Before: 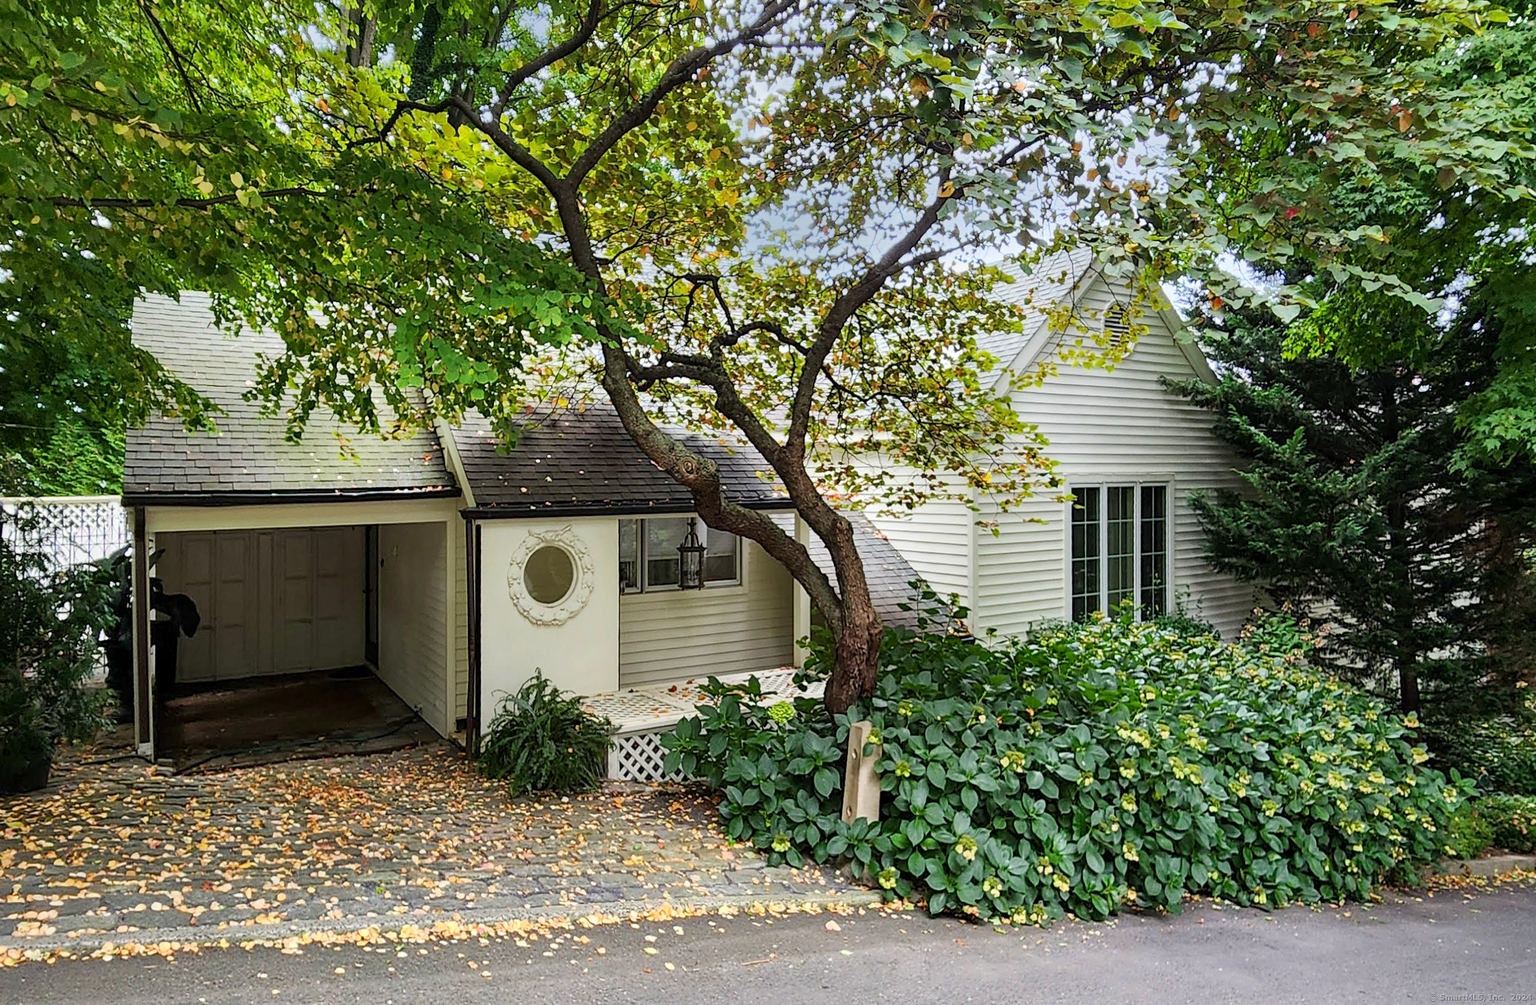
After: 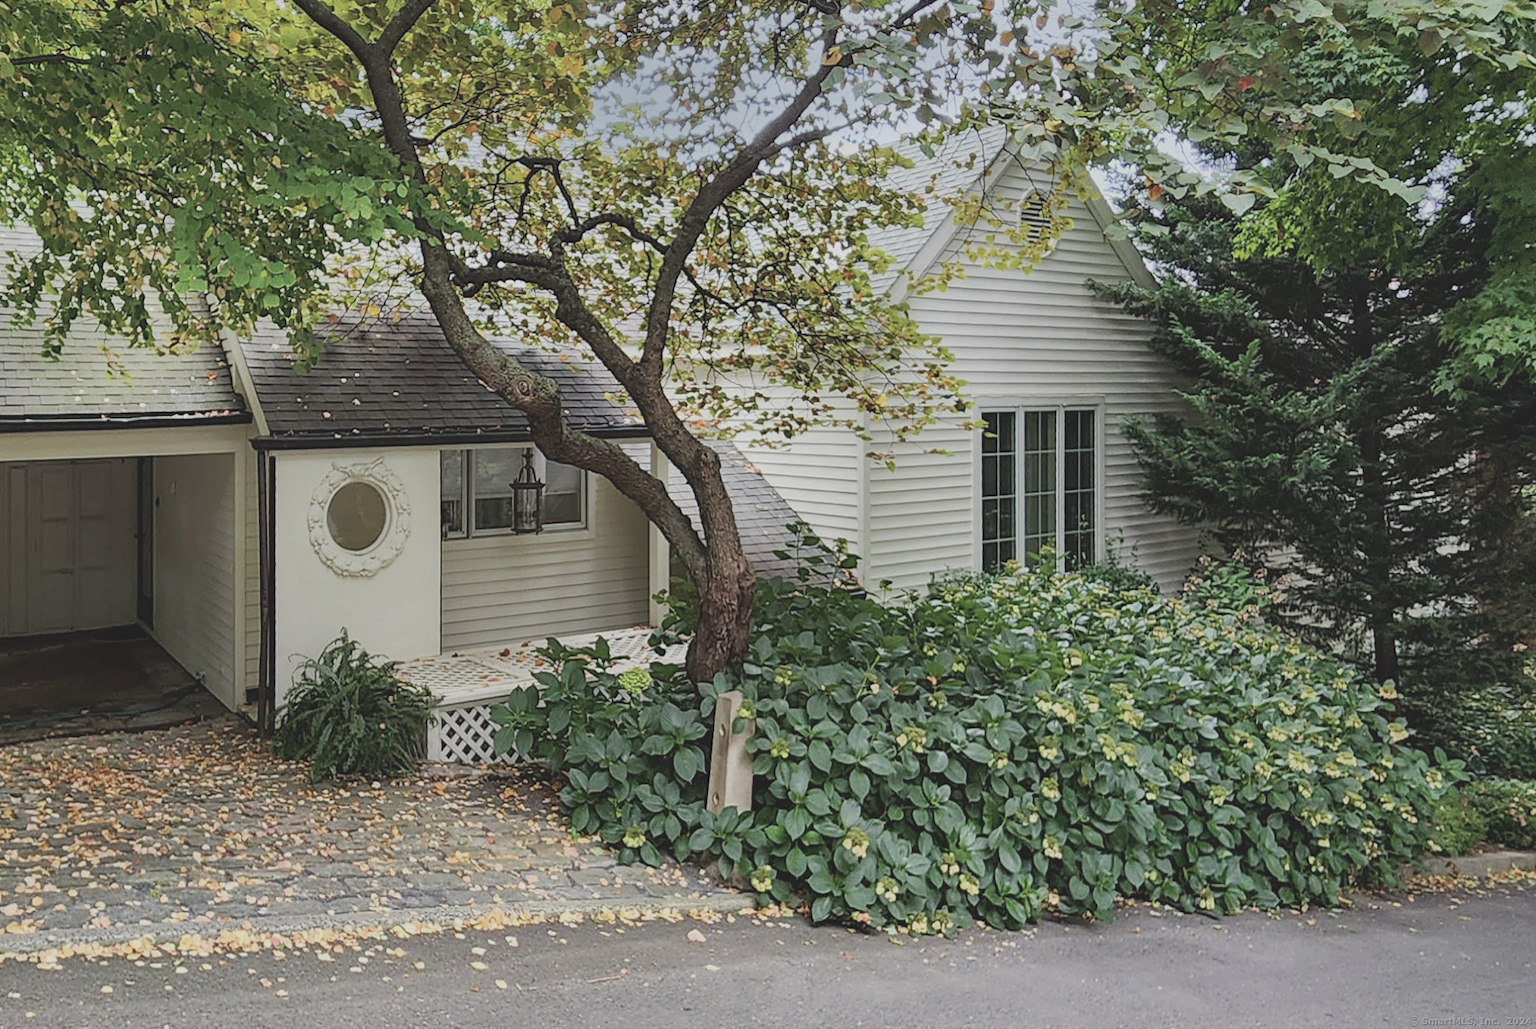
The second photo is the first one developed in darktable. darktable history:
shadows and highlights: radius 337.17, shadows 29.01, soften with gaussian
crop: left 16.315%, top 14.246%
contrast brightness saturation: contrast -0.26, saturation -0.43
